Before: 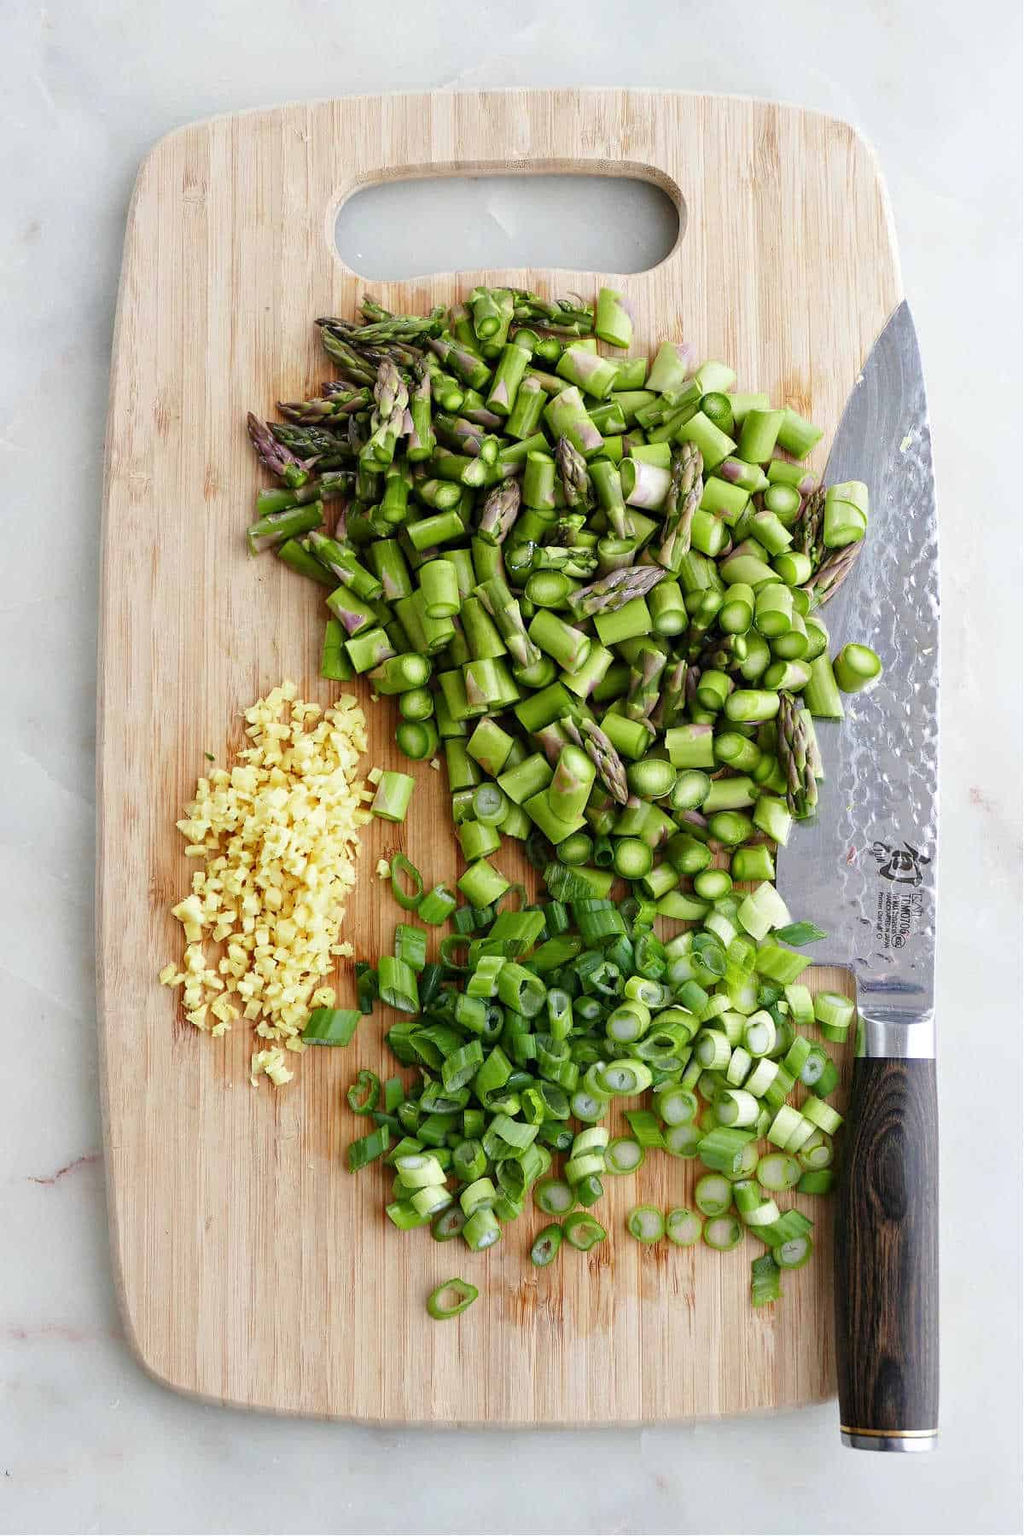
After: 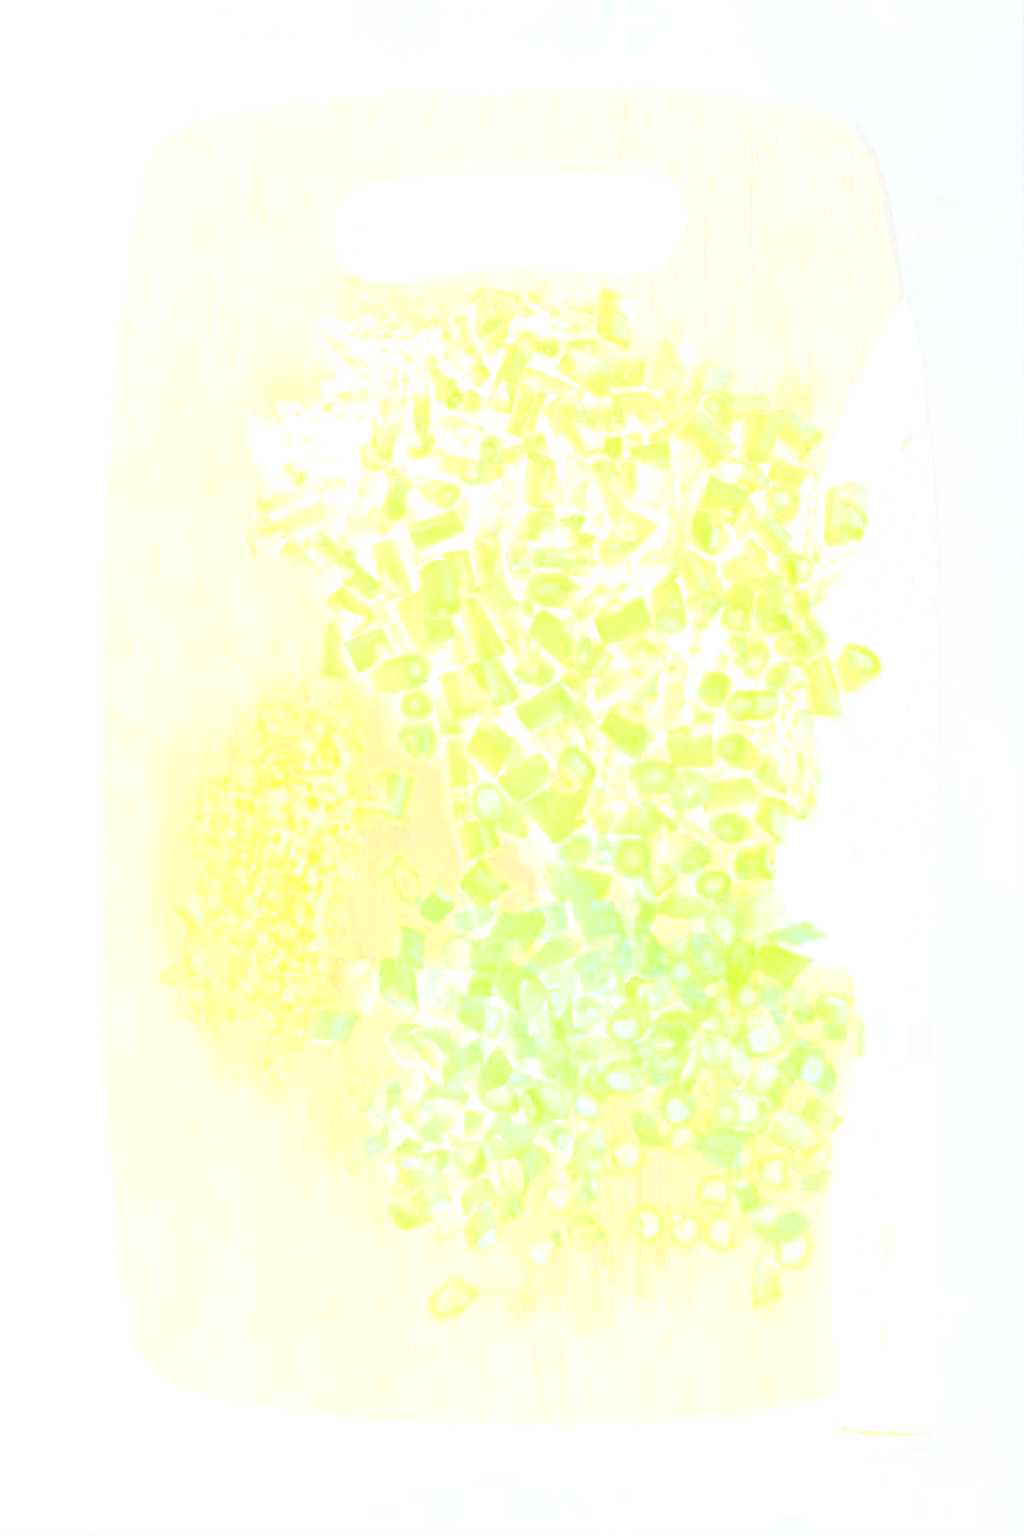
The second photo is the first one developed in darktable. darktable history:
exposure: exposure 0.29 EV, compensate highlight preservation false
bloom: size 70%, threshold 25%, strength 70%
color correction: saturation 1.11
